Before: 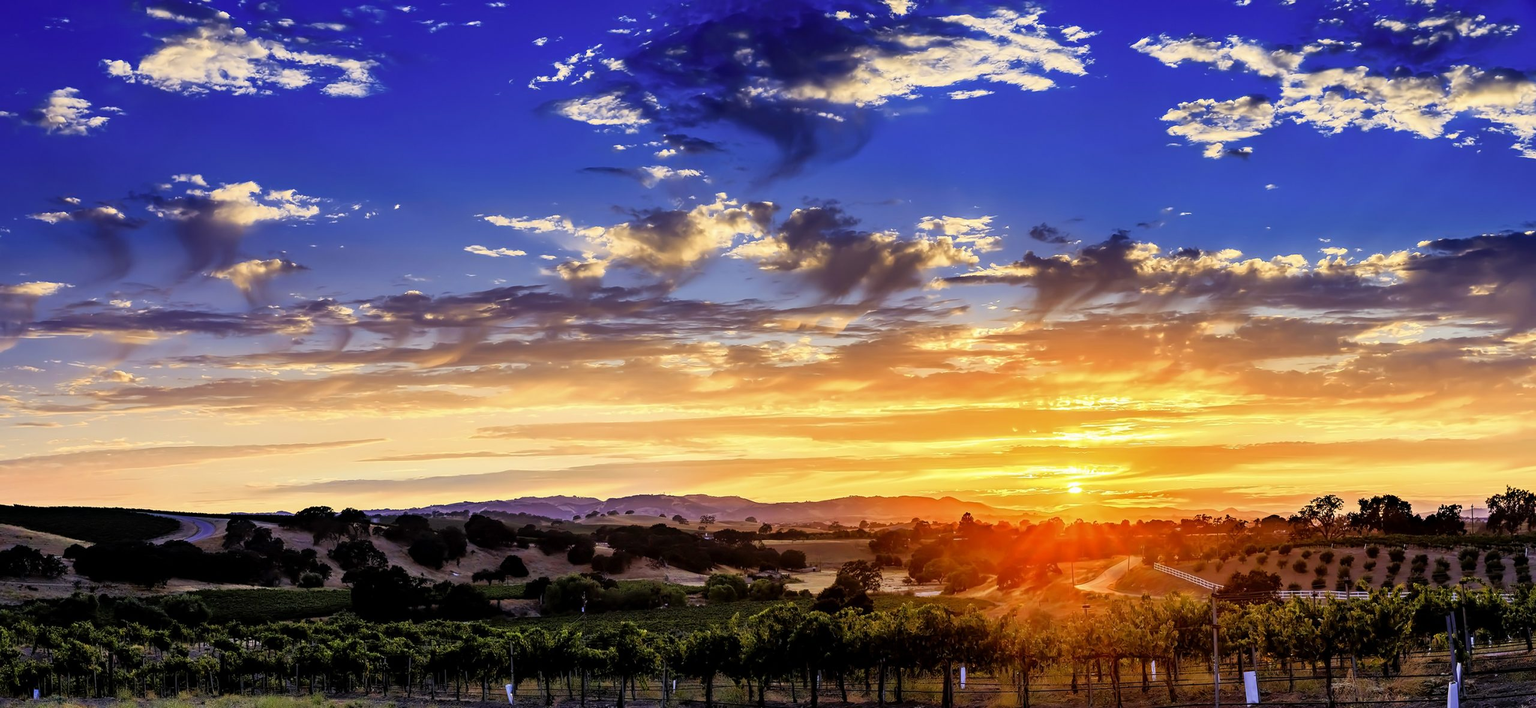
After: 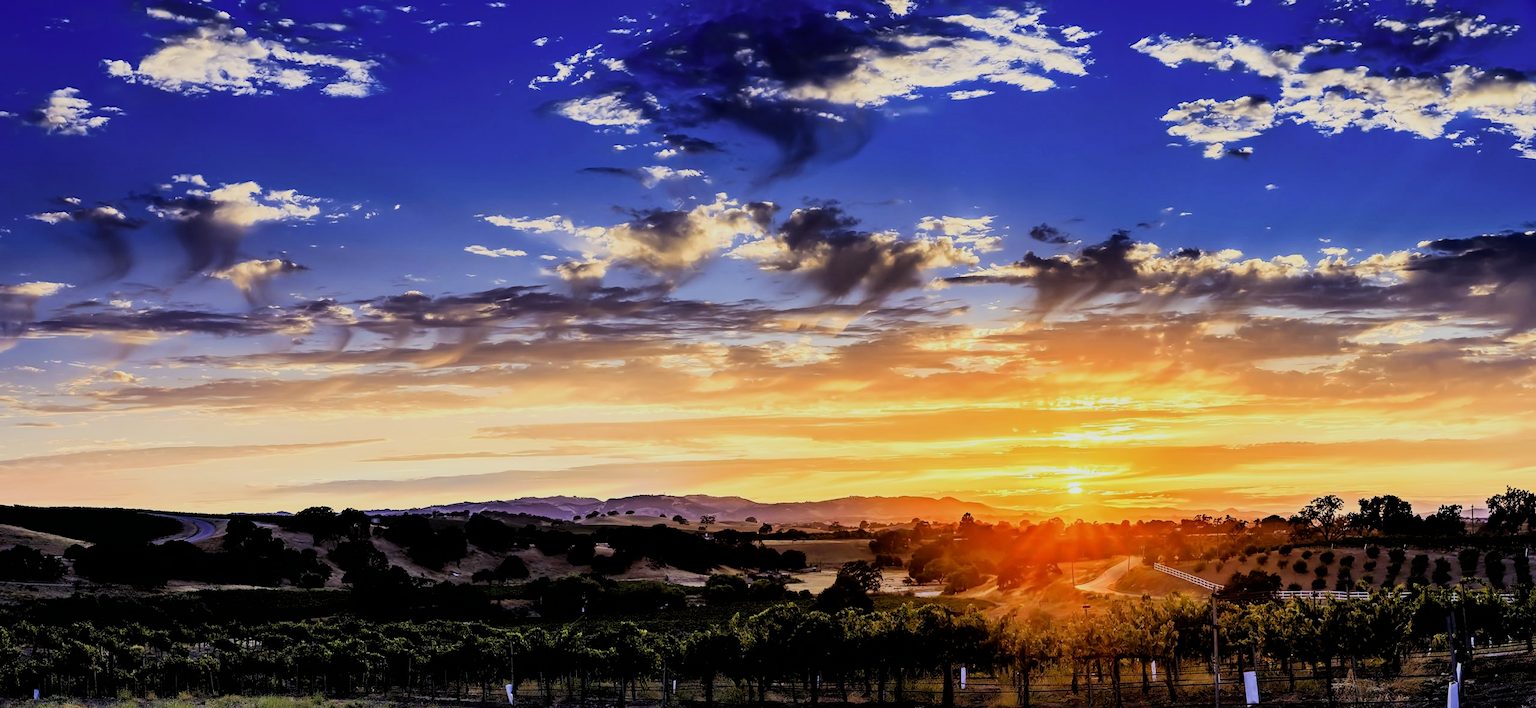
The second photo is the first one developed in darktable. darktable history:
white balance: red 0.98, blue 1.034
filmic rgb: black relative exposure -5 EV, hardness 2.88, contrast 1.3, highlights saturation mix -30%
